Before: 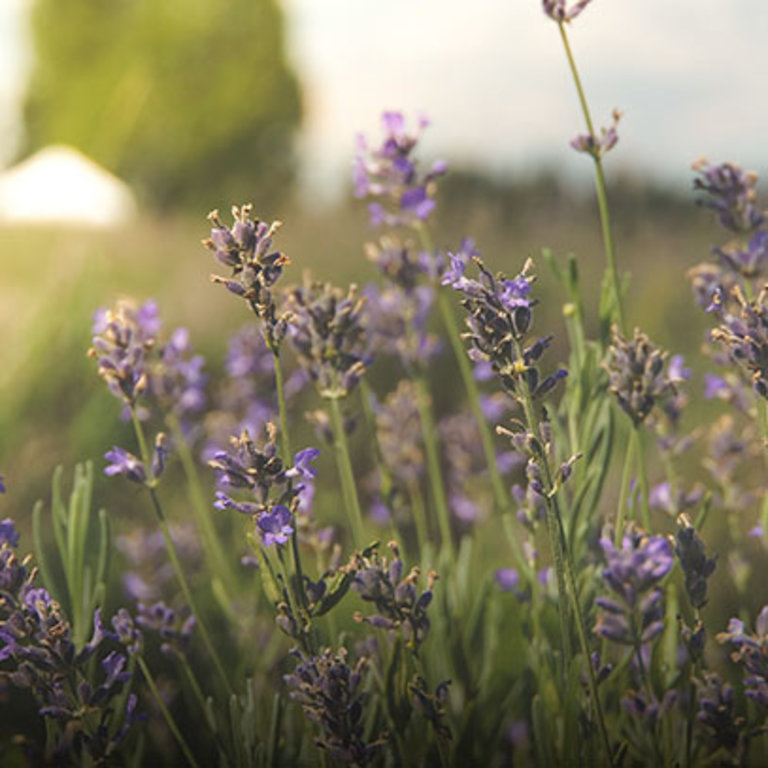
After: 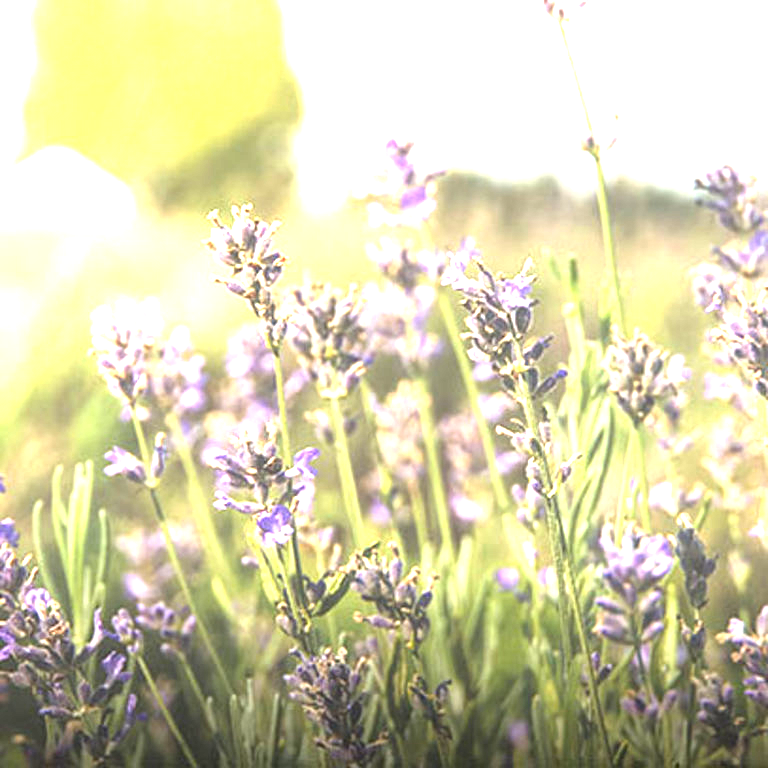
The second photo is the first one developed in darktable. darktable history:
exposure: black level correction 0, exposure 2.138 EV, compensate exposure bias true, compensate highlight preservation false
local contrast: on, module defaults
